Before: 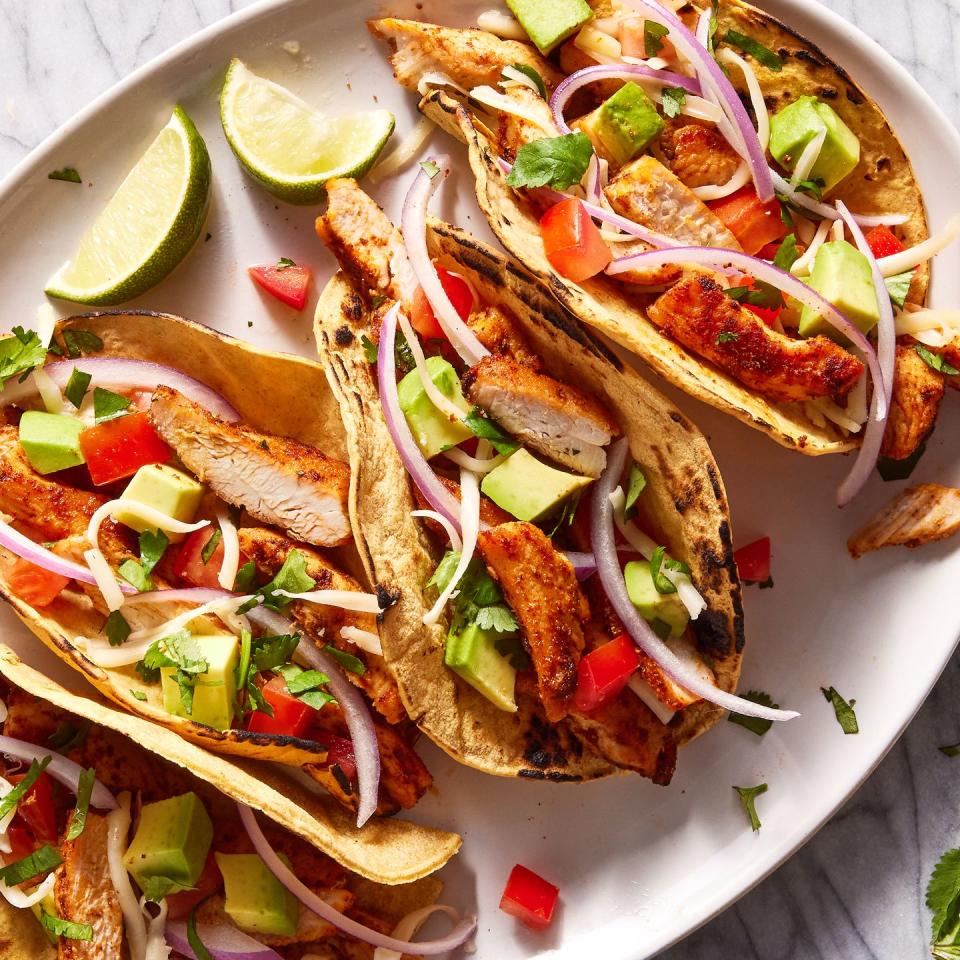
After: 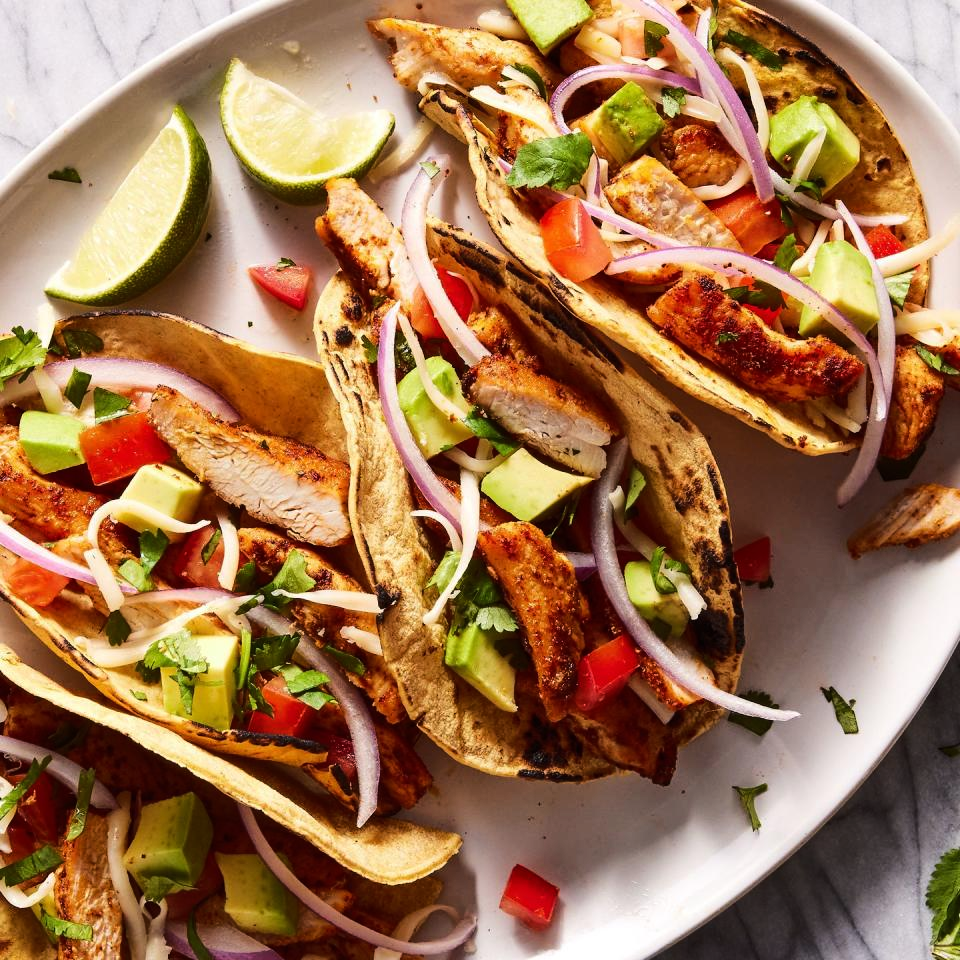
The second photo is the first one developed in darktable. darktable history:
base curve: curves: ch0 [(0, 0) (0.073, 0.04) (0.157, 0.139) (0.492, 0.492) (0.758, 0.758) (1, 1)]
